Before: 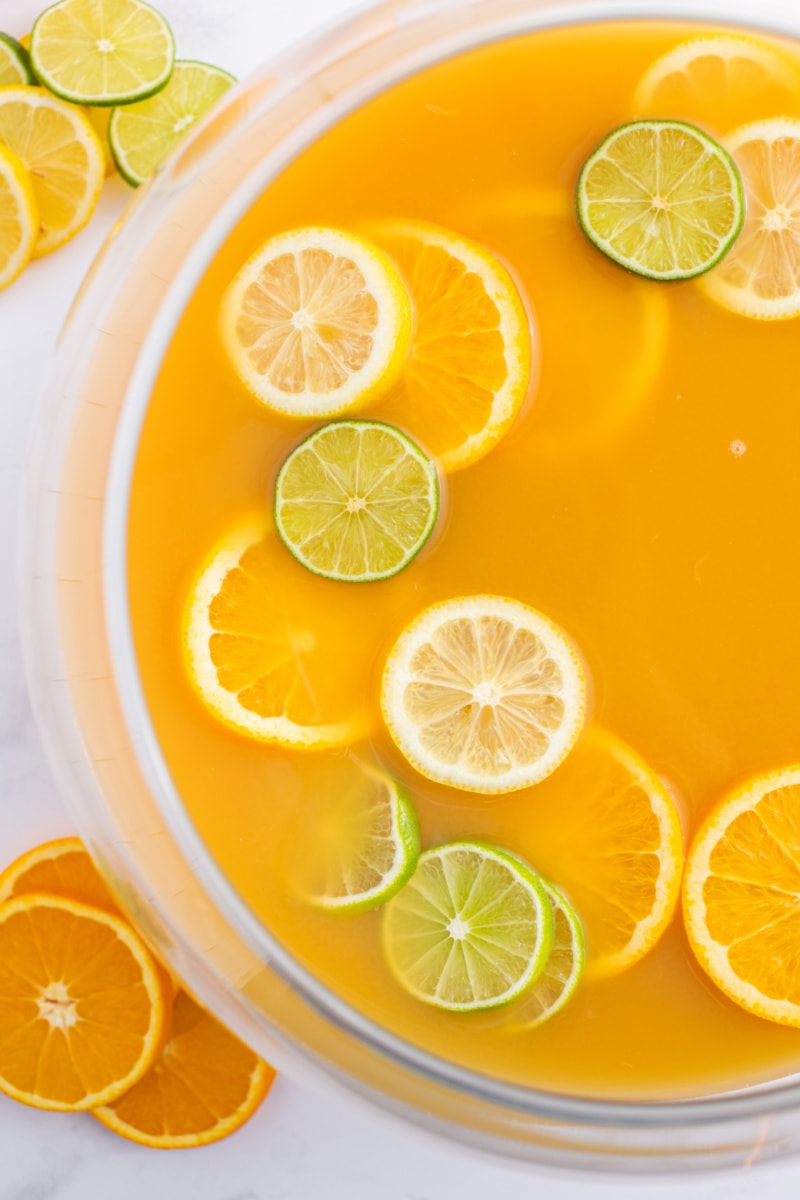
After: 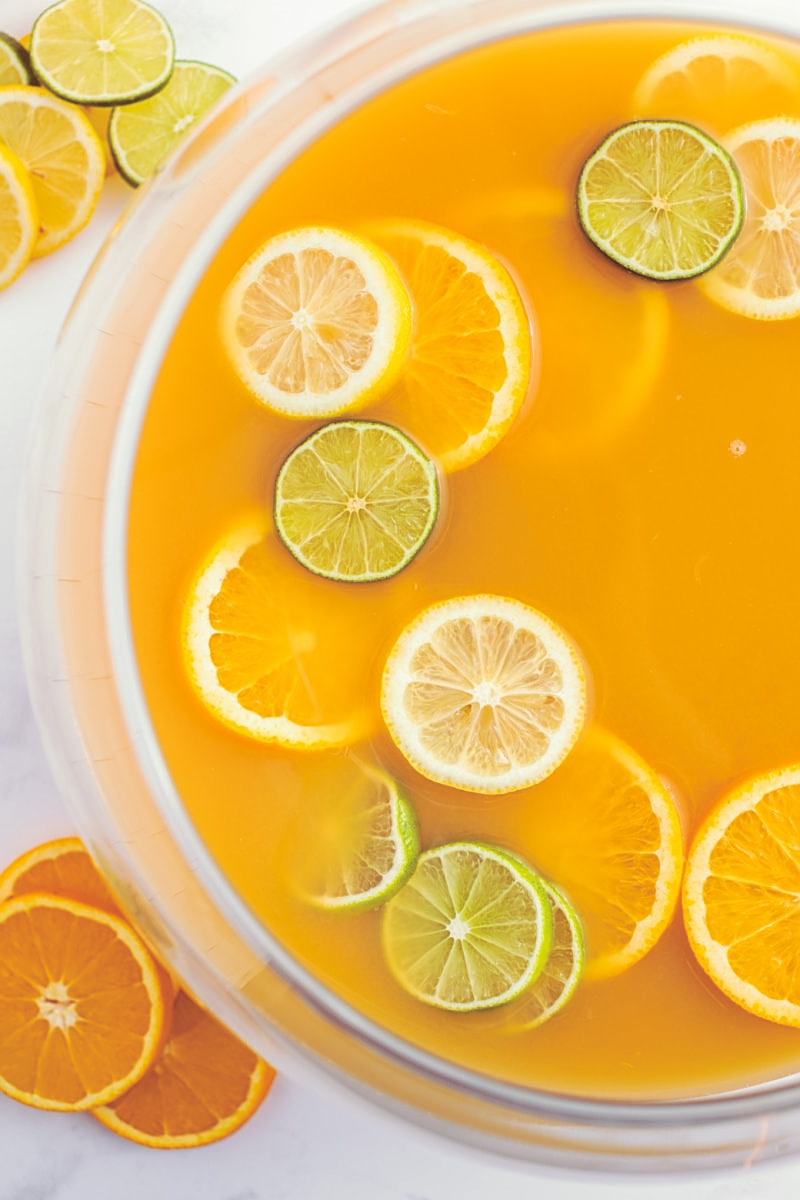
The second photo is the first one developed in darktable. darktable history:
sharpen: on, module defaults
split-toning: on, module defaults
